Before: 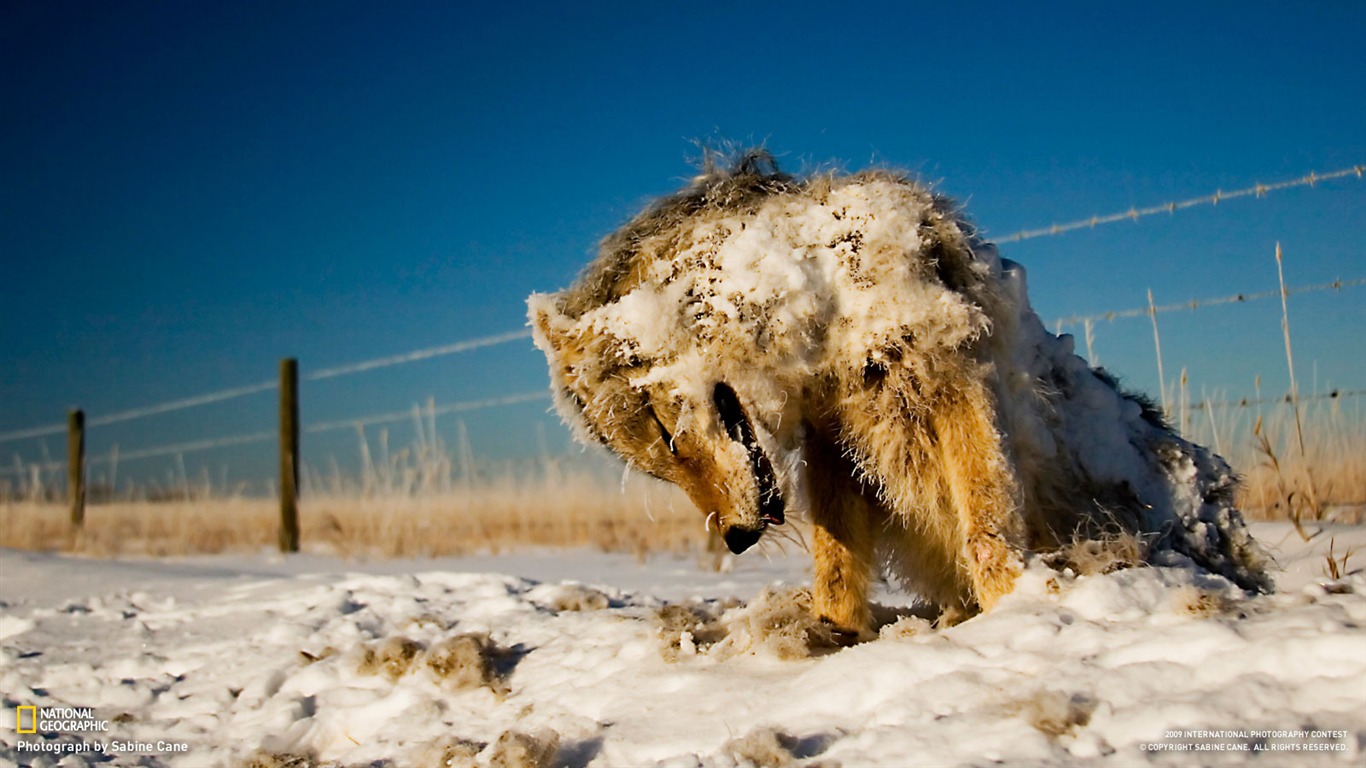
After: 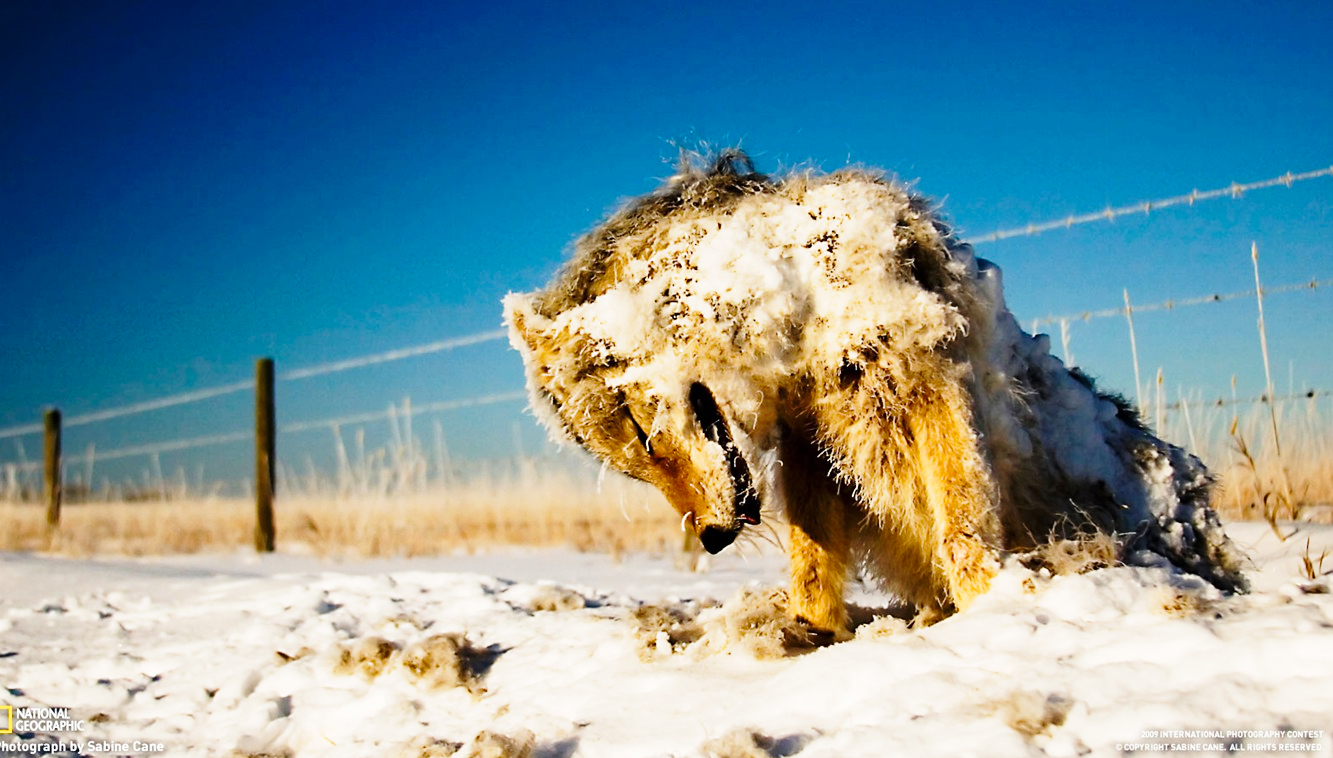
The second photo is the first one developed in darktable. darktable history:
crop and rotate: left 1.774%, right 0.633%, bottom 1.28%
base curve: curves: ch0 [(0, 0) (0.028, 0.03) (0.121, 0.232) (0.46, 0.748) (0.859, 0.968) (1, 1)], preserve colors none
